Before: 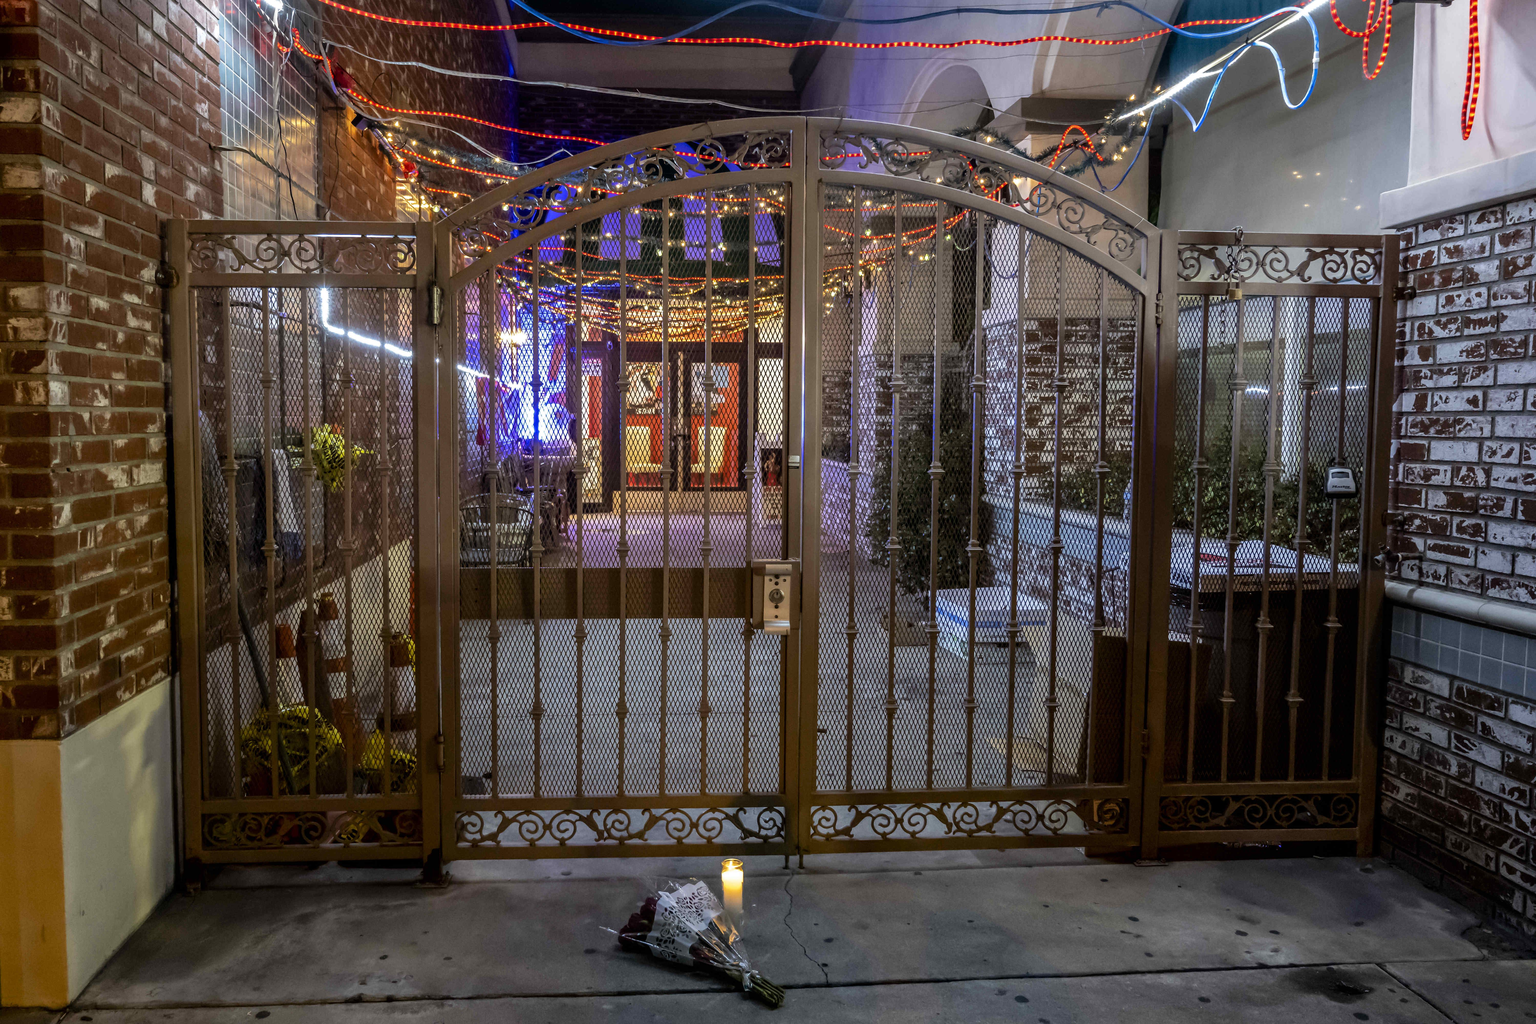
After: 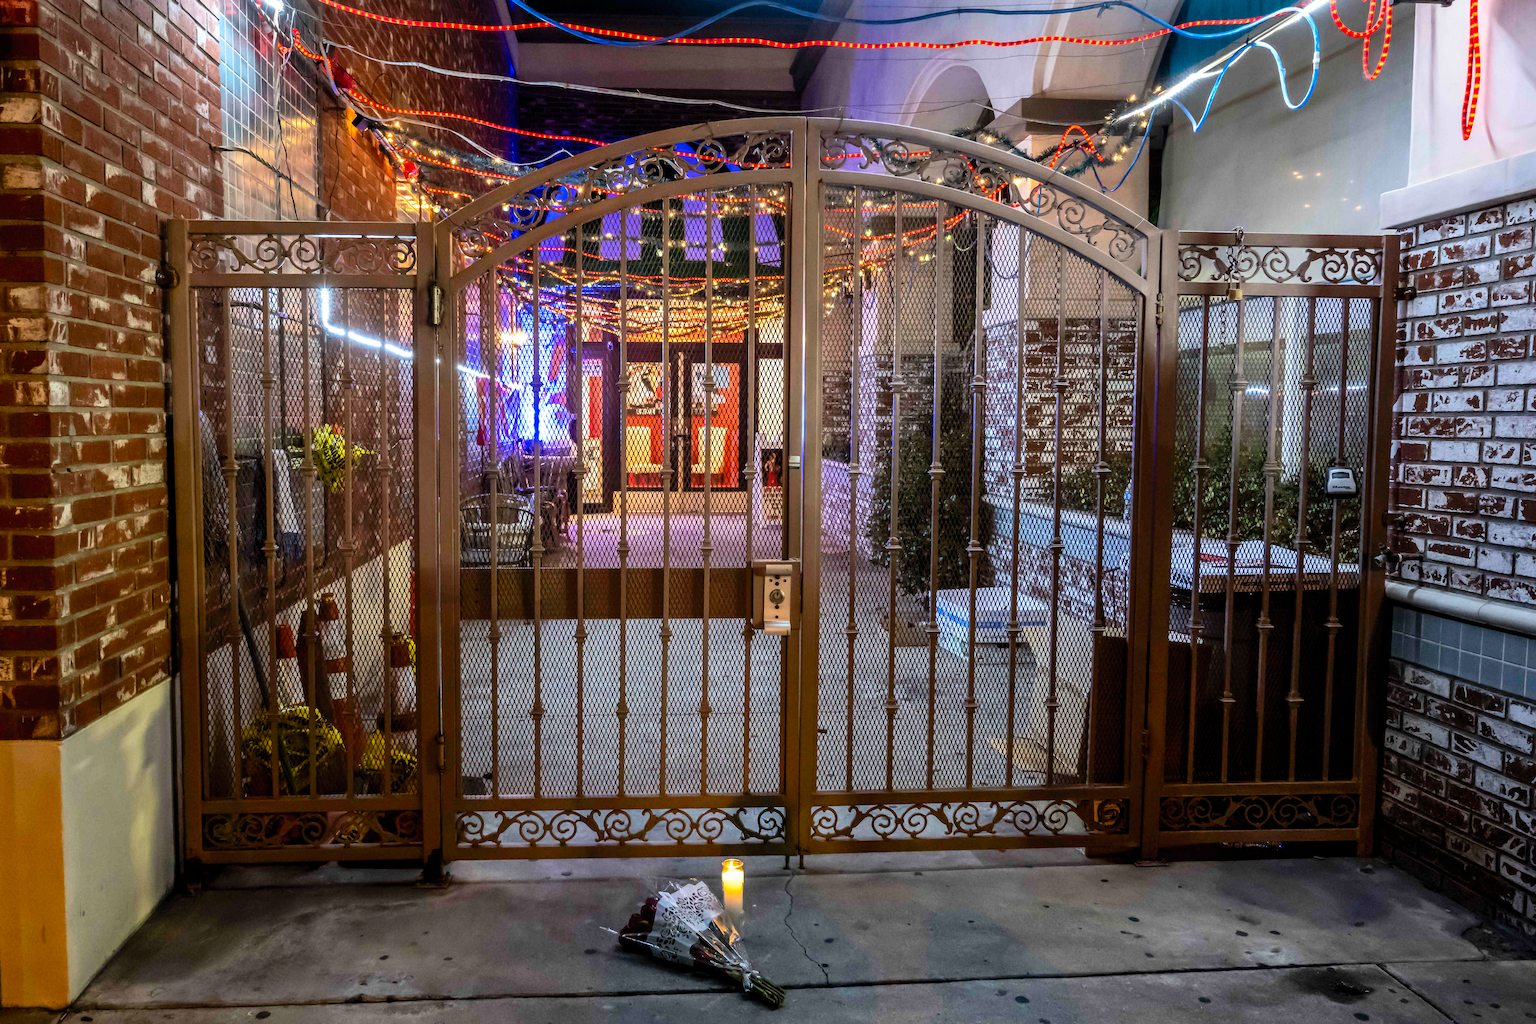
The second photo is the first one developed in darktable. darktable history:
contrast brightness saturation: contrast 0.197, brightness 0.16, saturation 0.226
